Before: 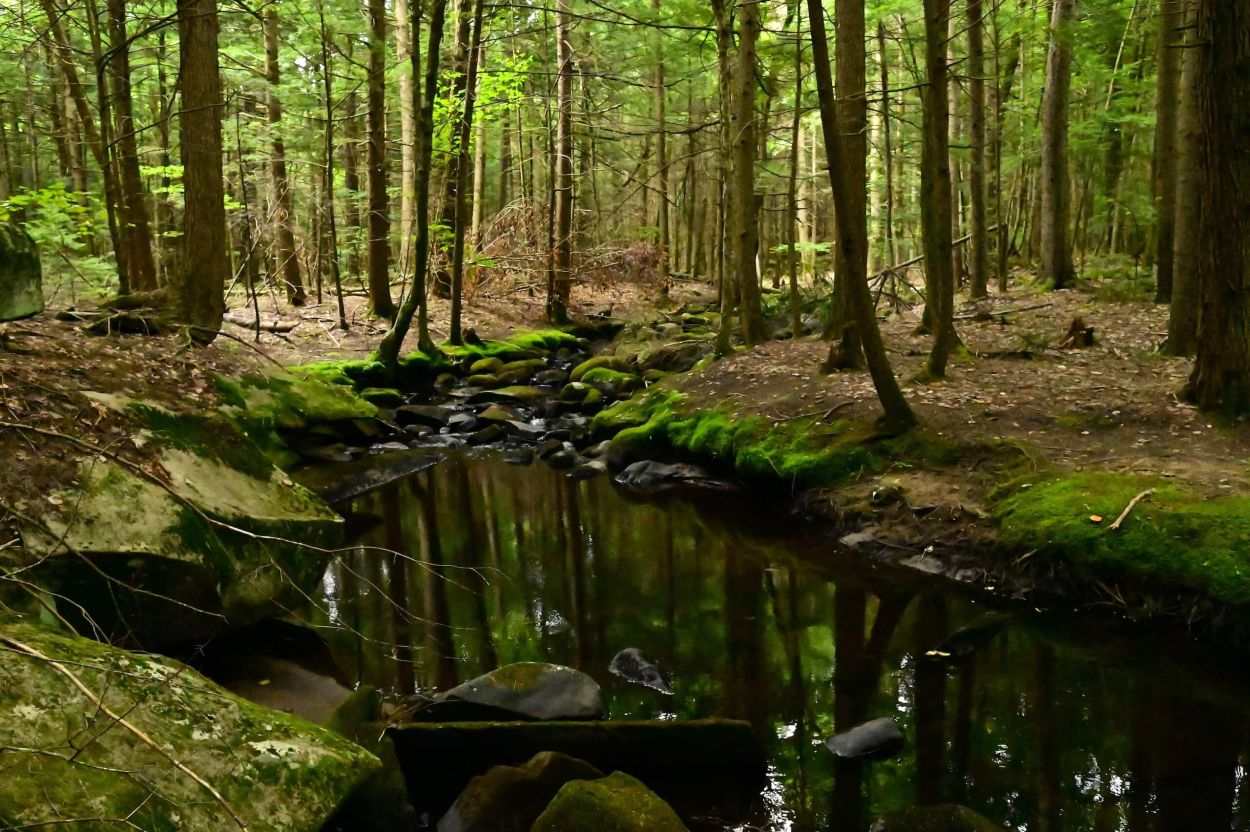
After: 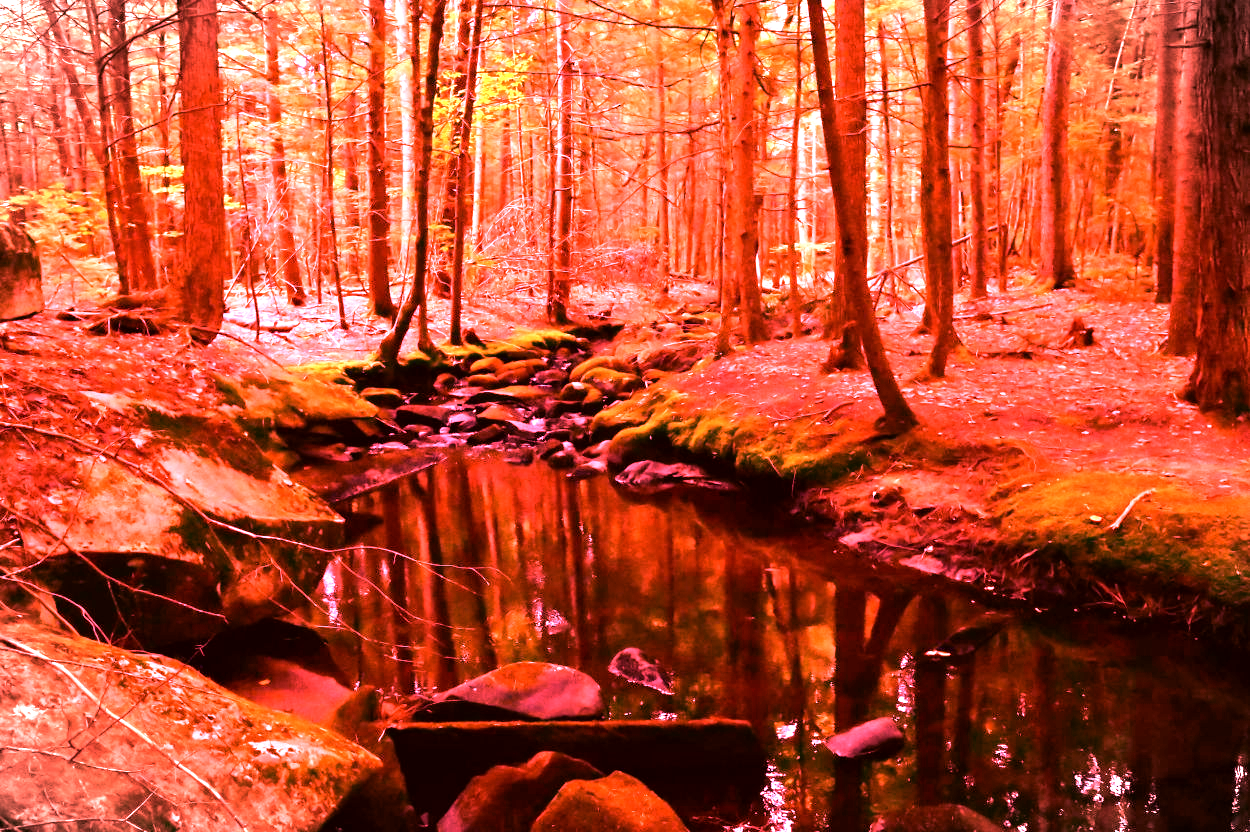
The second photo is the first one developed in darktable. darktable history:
color correction: highlights a* 6.27, highlights b* 8.19, shadows a* 5.94, shadows b* 7.23, saturation 0.9
white balance: red 4.26, blue 1.802
vignetting: fall-off start 100%, brightness -0.282, width/height ratio 1.31
